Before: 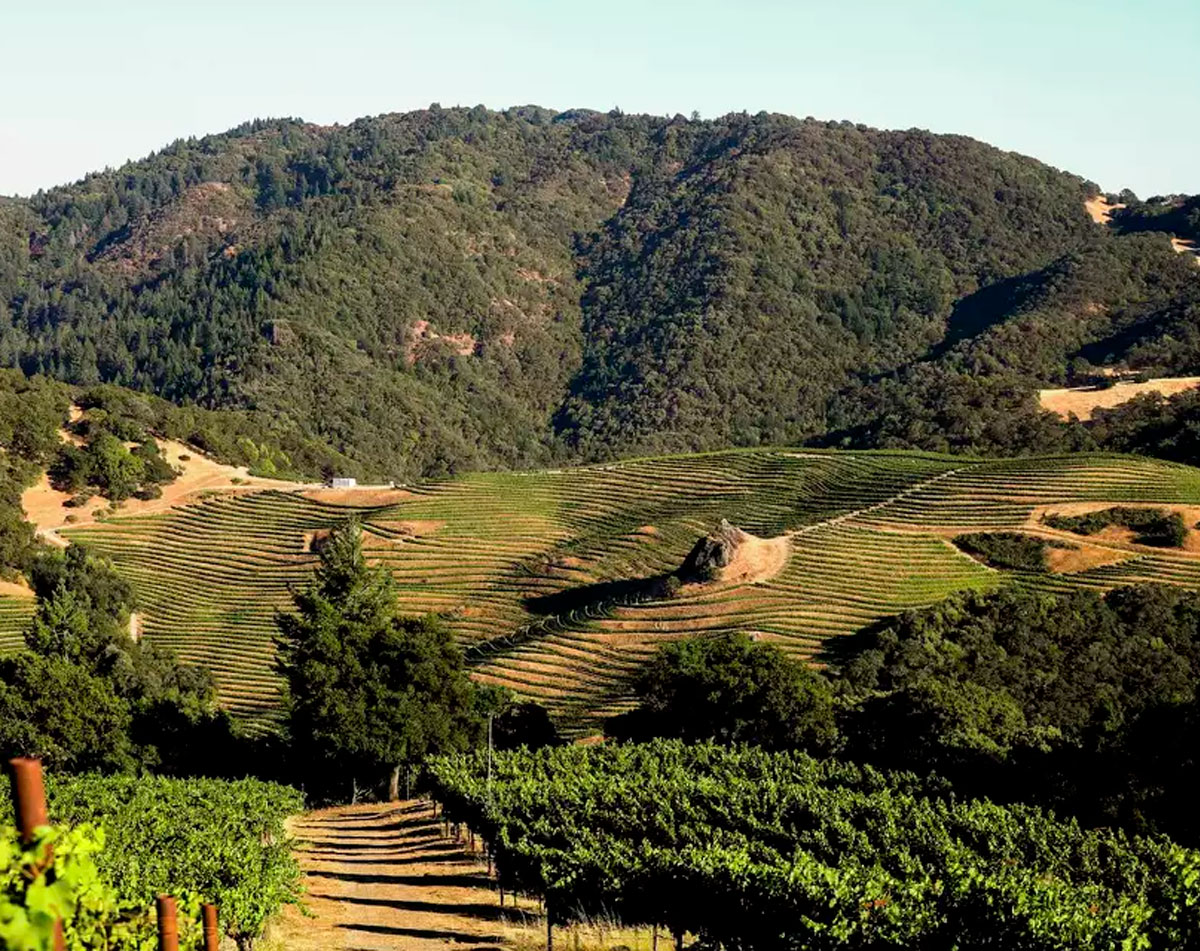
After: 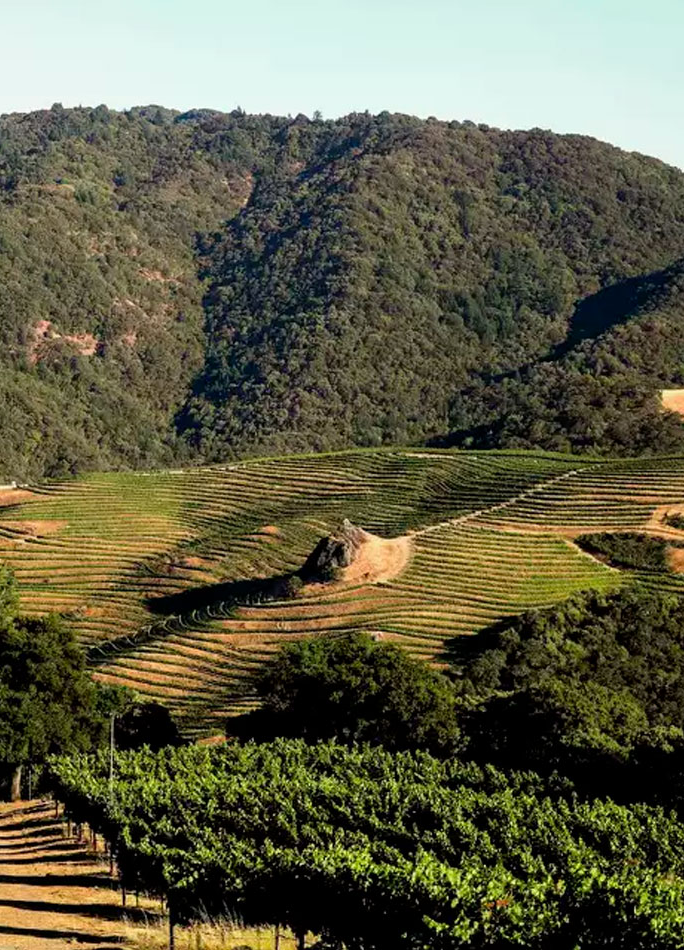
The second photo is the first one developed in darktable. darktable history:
crop: left 31.509%, top 0.015%, right 11.473%
